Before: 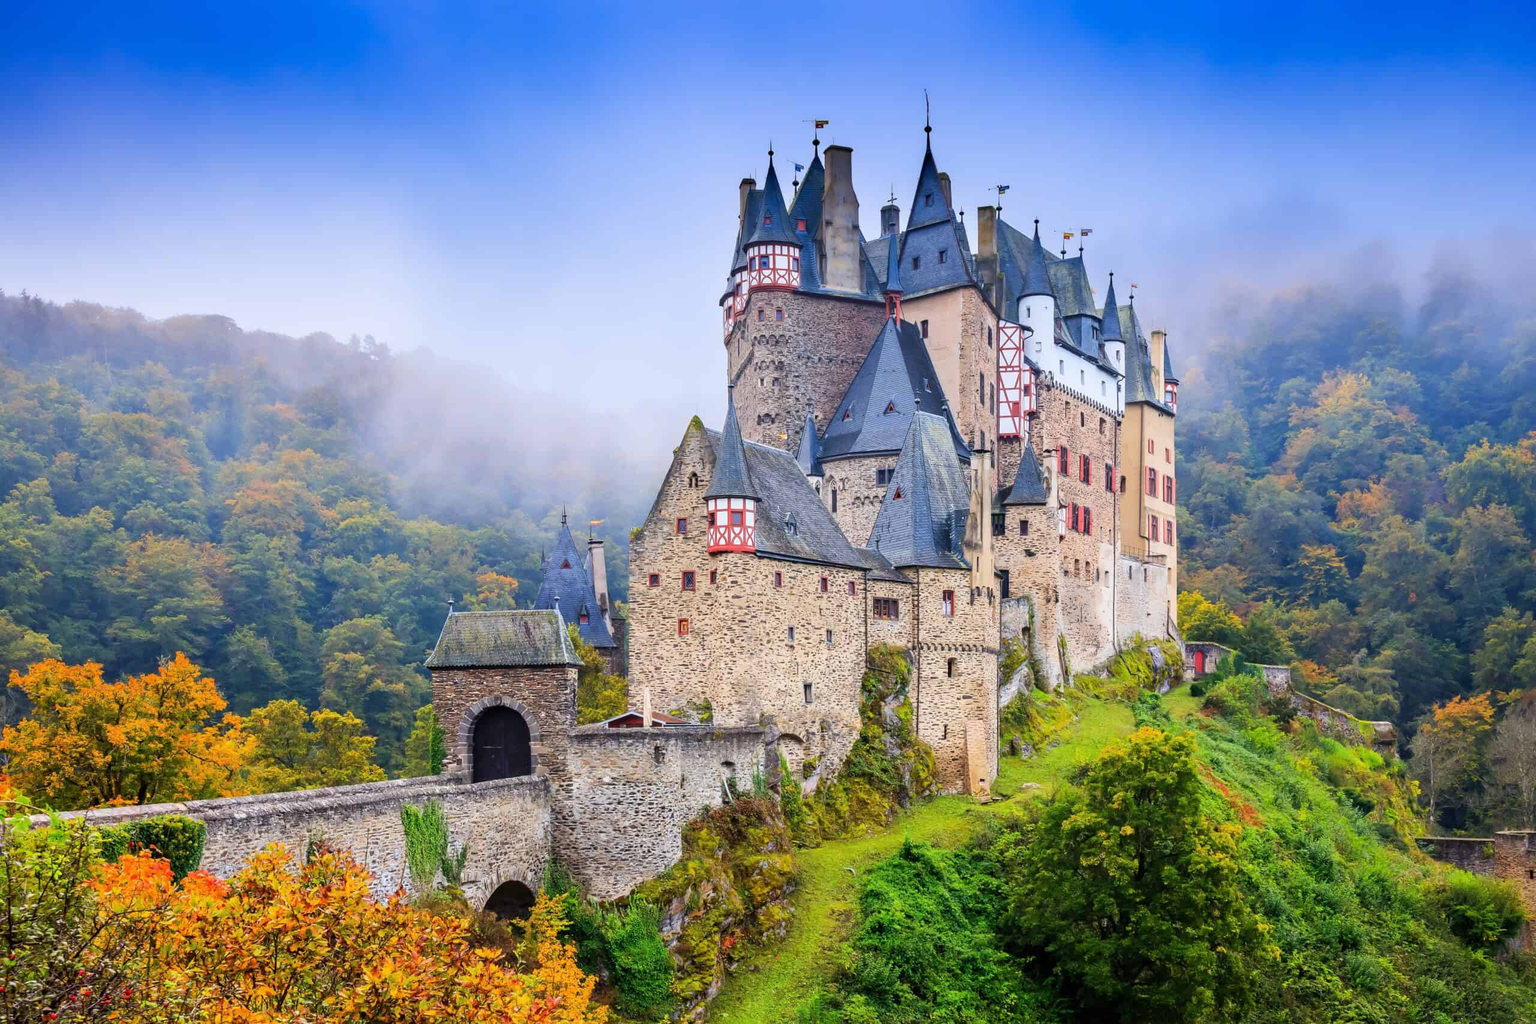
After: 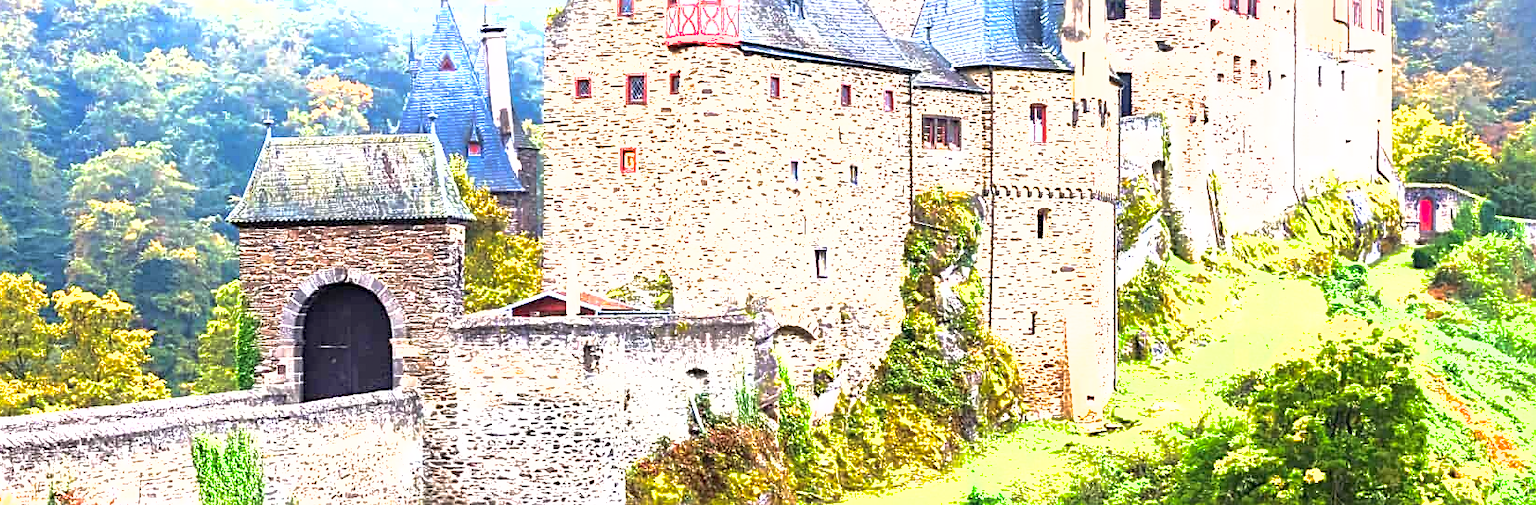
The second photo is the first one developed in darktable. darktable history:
shadows and highlights: on, module defaults
crop: left 18.049%, top 51.121%, right 17.264%, bottom 16.938%
exposure: black level correction 0, exposure 1.337 EV, compensate exposure bias true, compensate highlight preservation false
sharpen: radius 2.735
contrast equalizer: octaves 7, y [[0.5, 0.488, 0.462, 0.461, 0.491, 0.5], [0.5 ×6], [0.5 ×6], [0 ×6], [0 ×6]]
tone equalizer: -8 EV -0.736 EV, -7 EV -0.727 EV, -6 EV -0.602 EV, -5 EV -0.366 EV, -3 EV 0.383 EV, -2 EV 0.6 EV, -1 EV 0.687 EV, +0 EV 0.748 EV, edges refinement/feathering 500, mask exposure compensation -1.57 EV, preserve details guided filter
